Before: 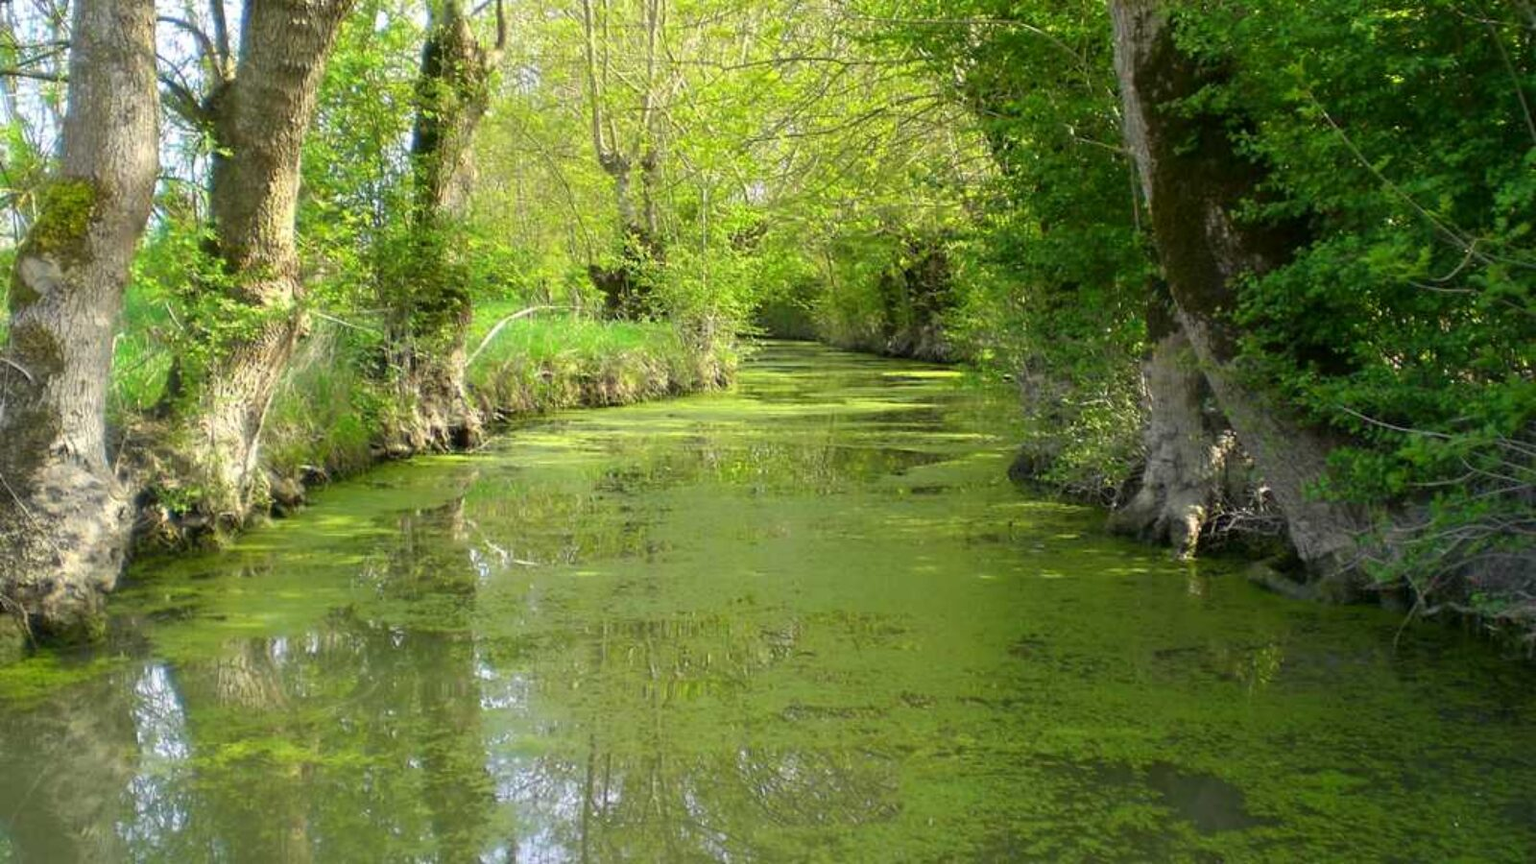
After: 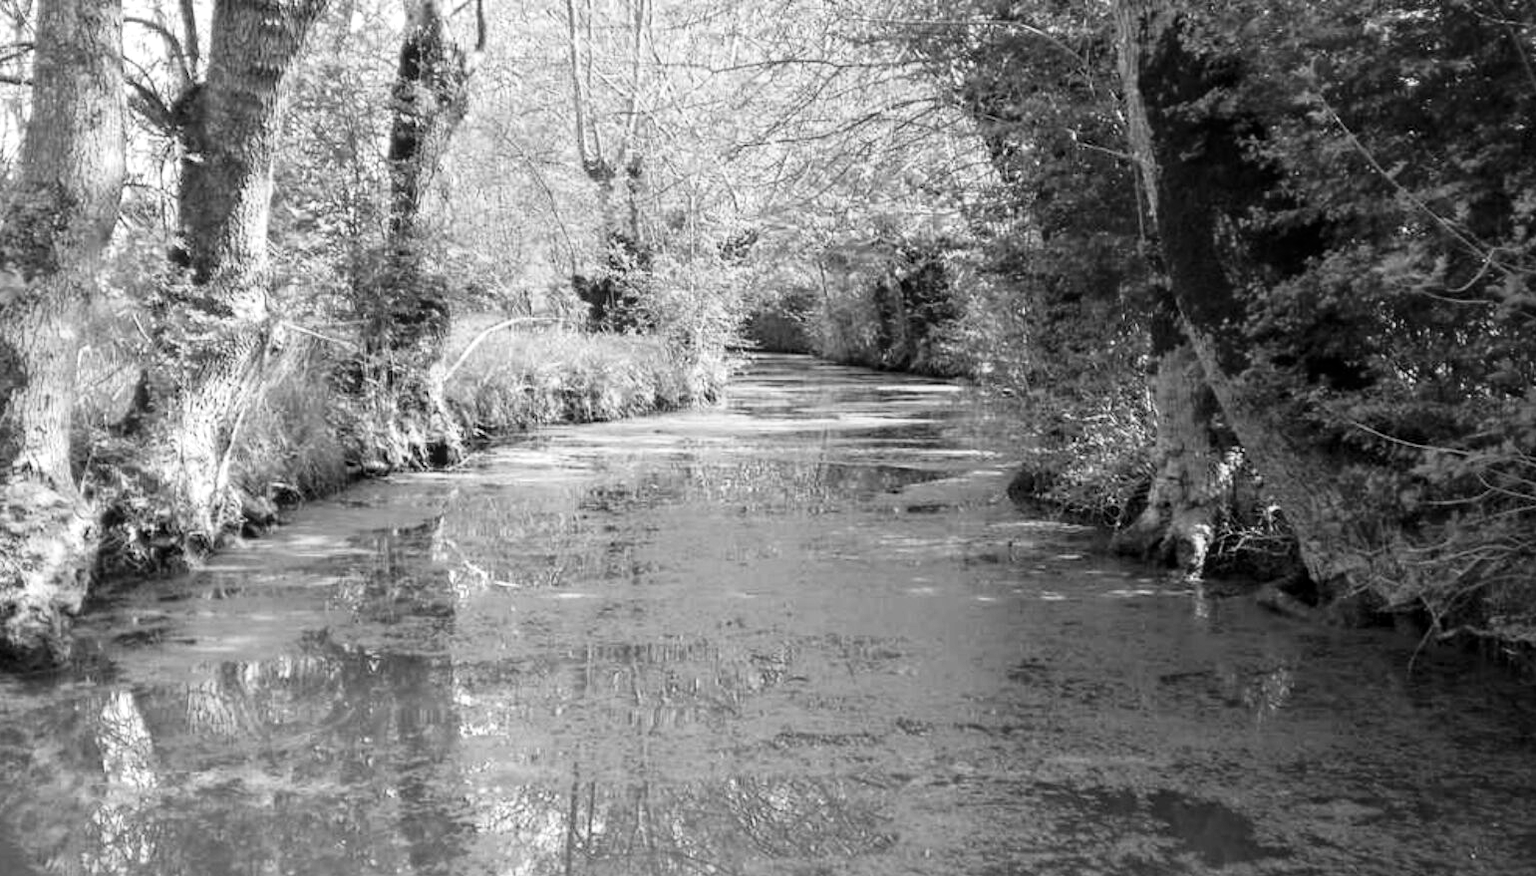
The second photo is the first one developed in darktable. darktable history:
exposure: exposure 0.207 EV, compensate highlight preservation false
tone curve: curves: ch0 [(0, 0.011) (0.053, 0.026) (0.174, 0.115) (0.416, 0.417) (0.697, 0.758) (0.852, 0.902) (0.991, 0.981)]; ch1 [(0, 0) (0.264, 0.22) (0.407, 0.373) (0.463, 0.457) (0.492, 0.5) (0.512, 0.511) (0.54, 0.543) (0.585, 0.617) (0.659, 0.686) (0.78, 0.8) (1, 1)]; ch2 [(0, 0) (0.438, 0.449) (0.473, 0.469) (0.503, 0.5) (0.523, 0.534) (0.562, 0.591) (0.612, 0.627) (0.701, 0.707) (1, 1)], color space Lab, independent channels, preserve colors none
haze removal: compatibility mode true, adaptive false
local contrast: detail 115%
monochrome: on, module defaults
crop and rotate: left 2.536%, right 1.107%, bottom 2.246%
white balance: red 1.004, blue 1.096
